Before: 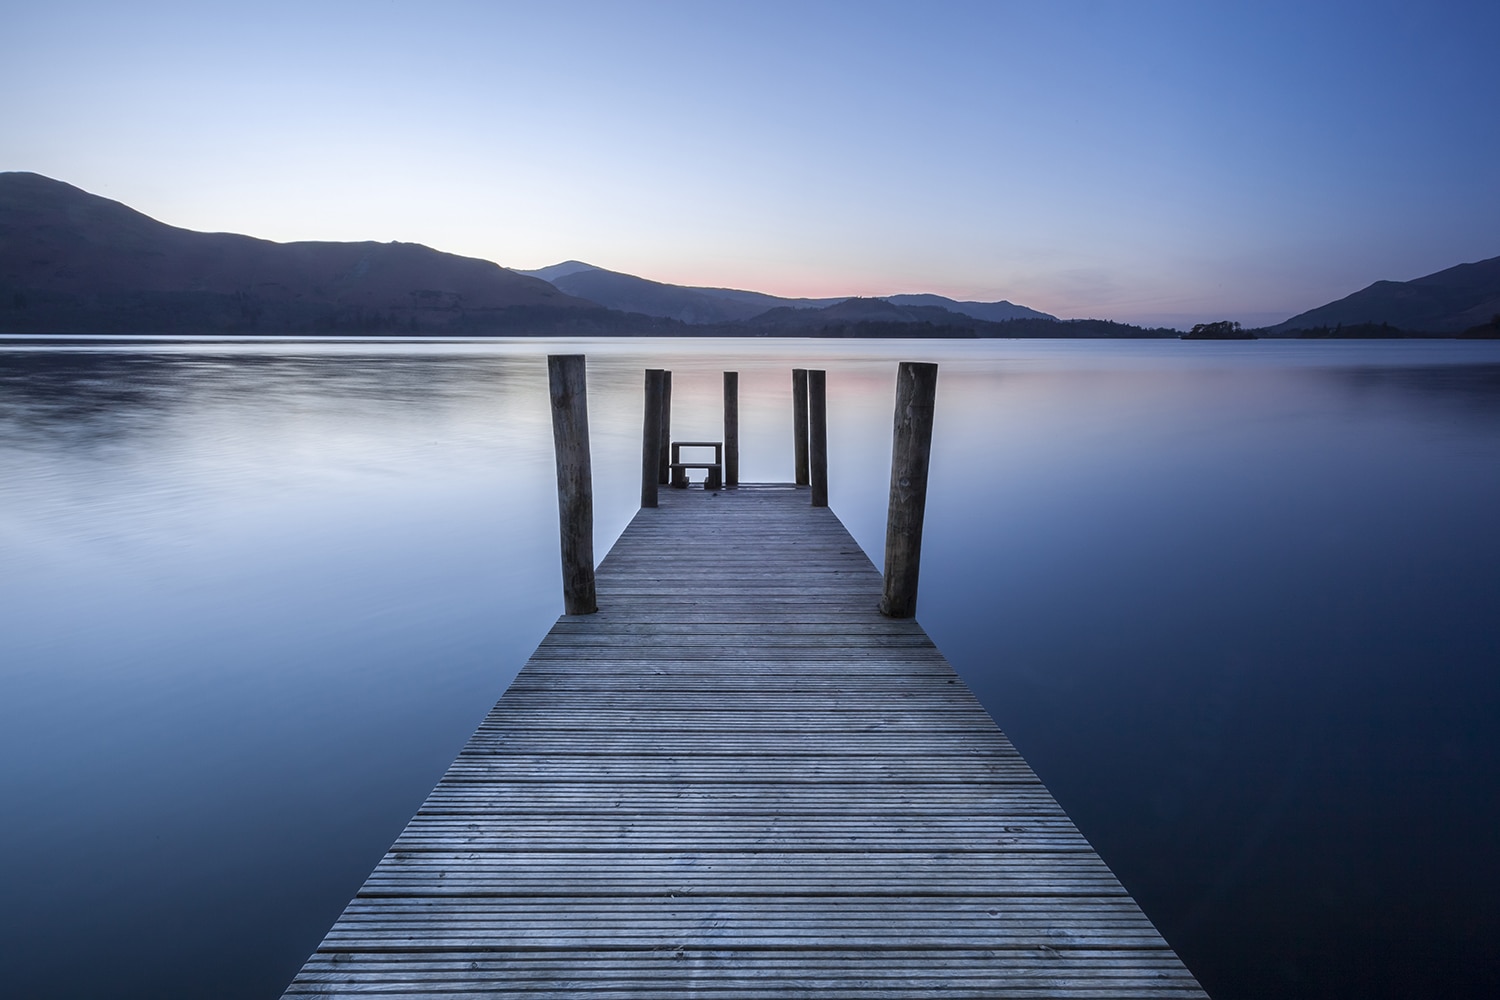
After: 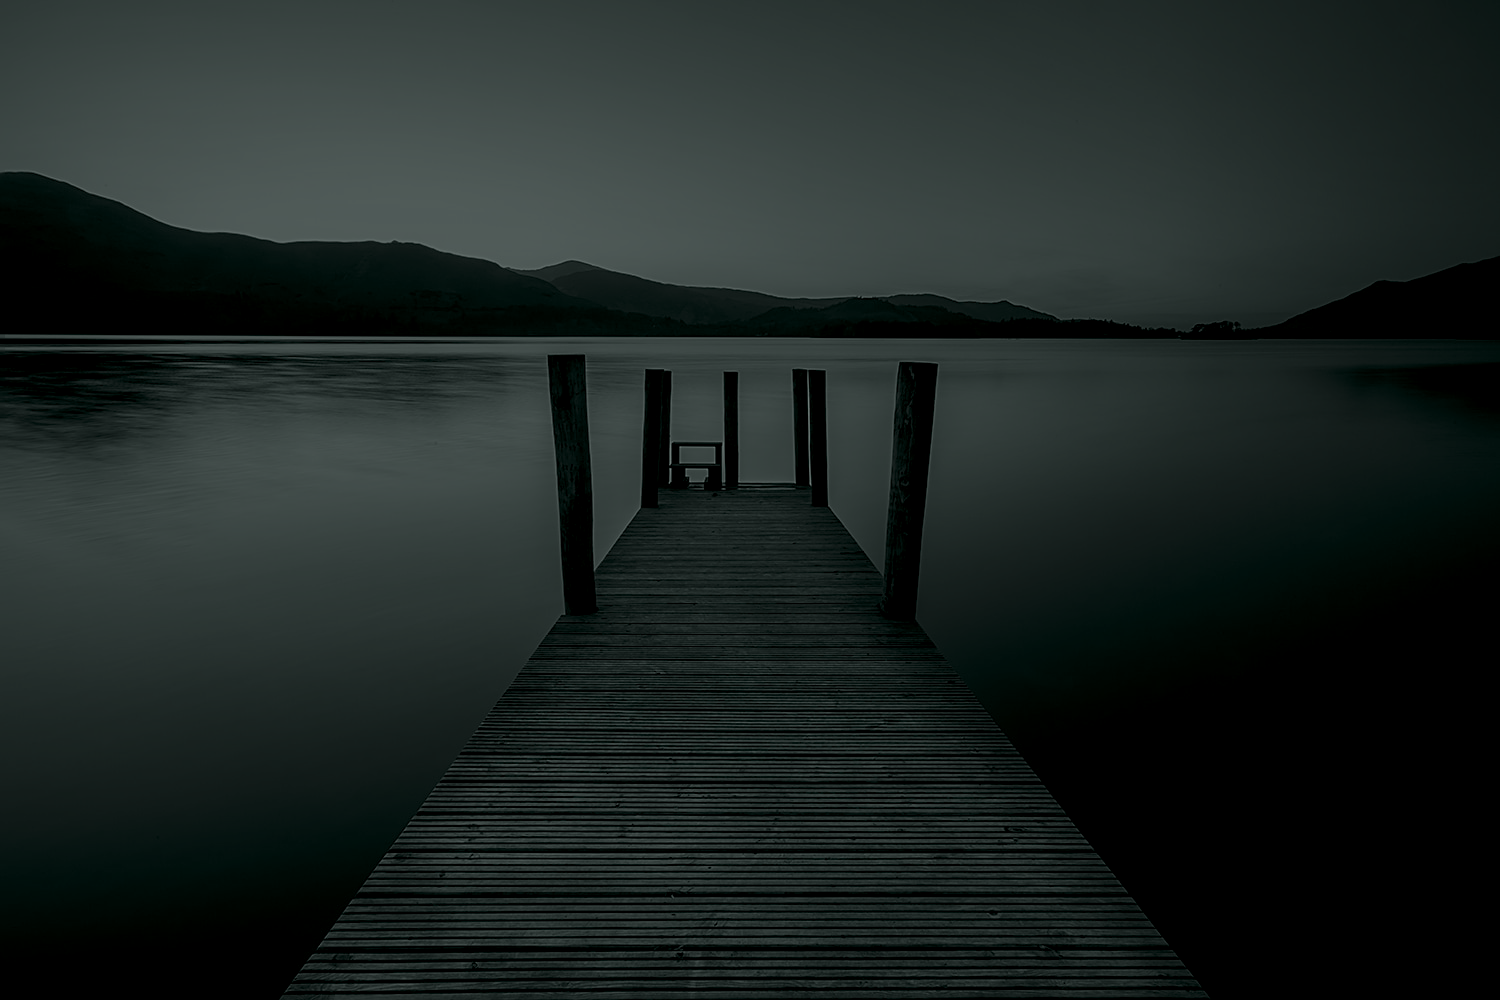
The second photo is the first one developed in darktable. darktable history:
contrast brightness saturation: saturation -1
sharpen: on, module defaults
colorize: hue 90°, saturation 19%, lightness 1.59%, version 1
